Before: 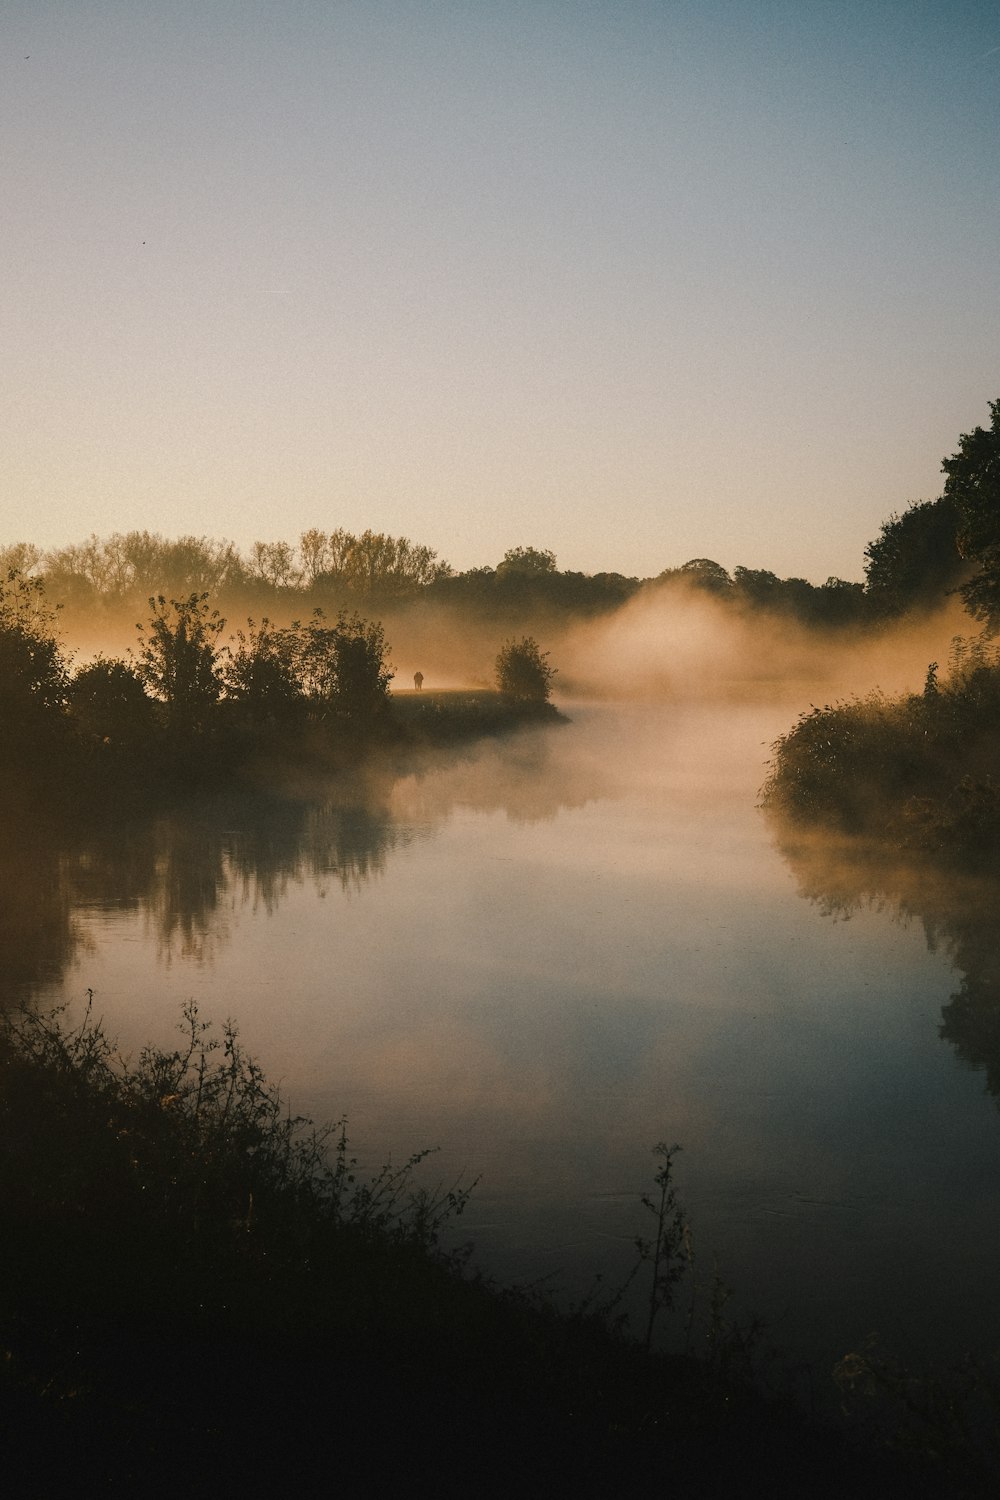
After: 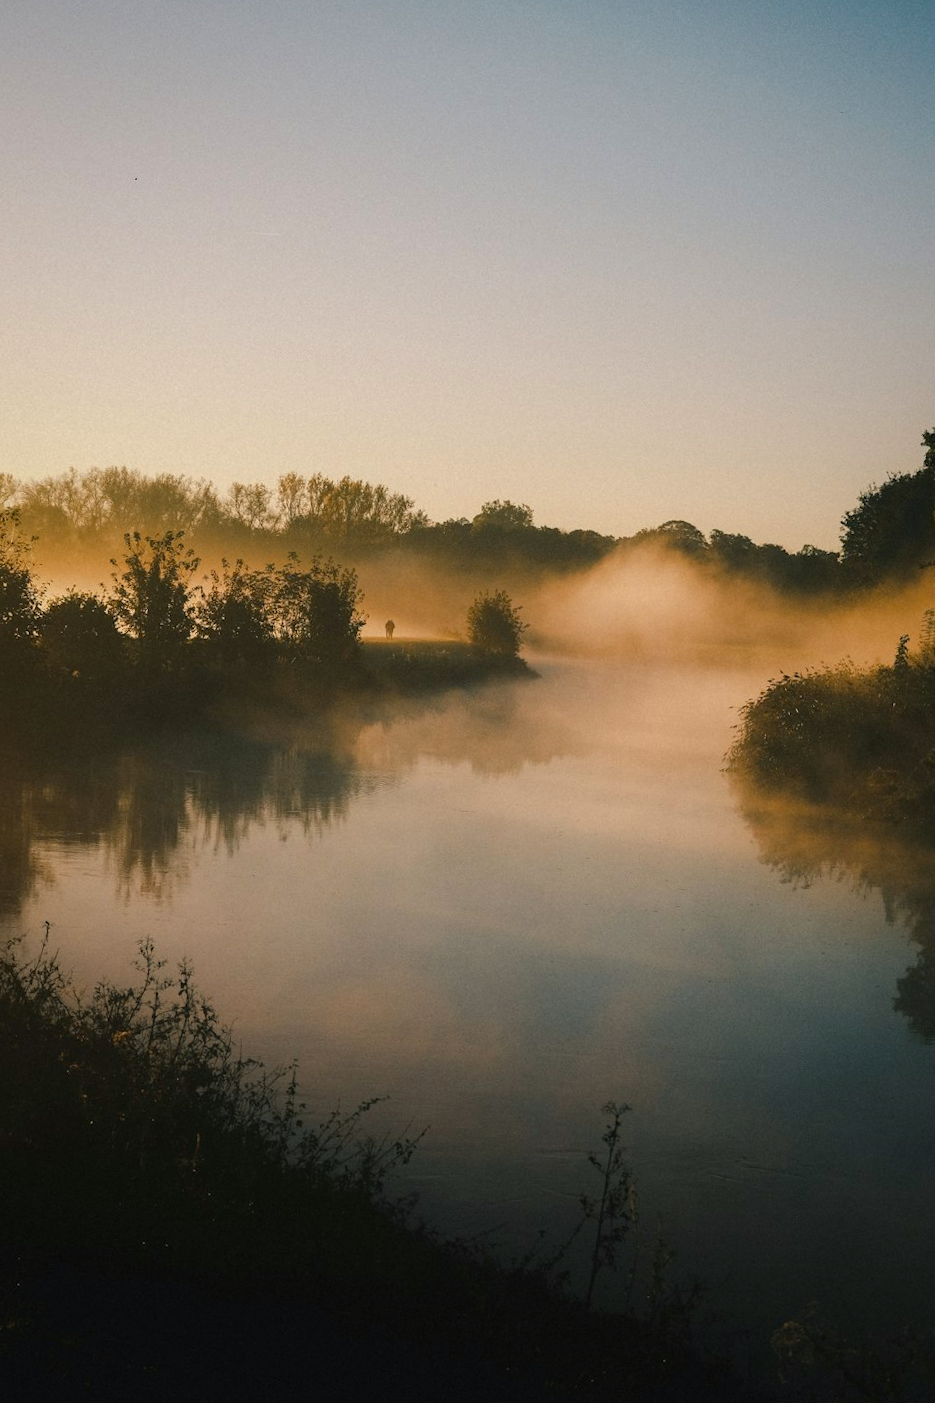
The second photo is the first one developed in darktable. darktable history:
color balance rgb: shadows lift › chroma 2.059%, shadows lift › hue 247.71°, power › hue 206.12°, perceptual saturation grading › global saturation 6.729%, perceptual saturation grading › shadows 3.757%, global vibrance 20%
crop and rotate: angle -2.68°
